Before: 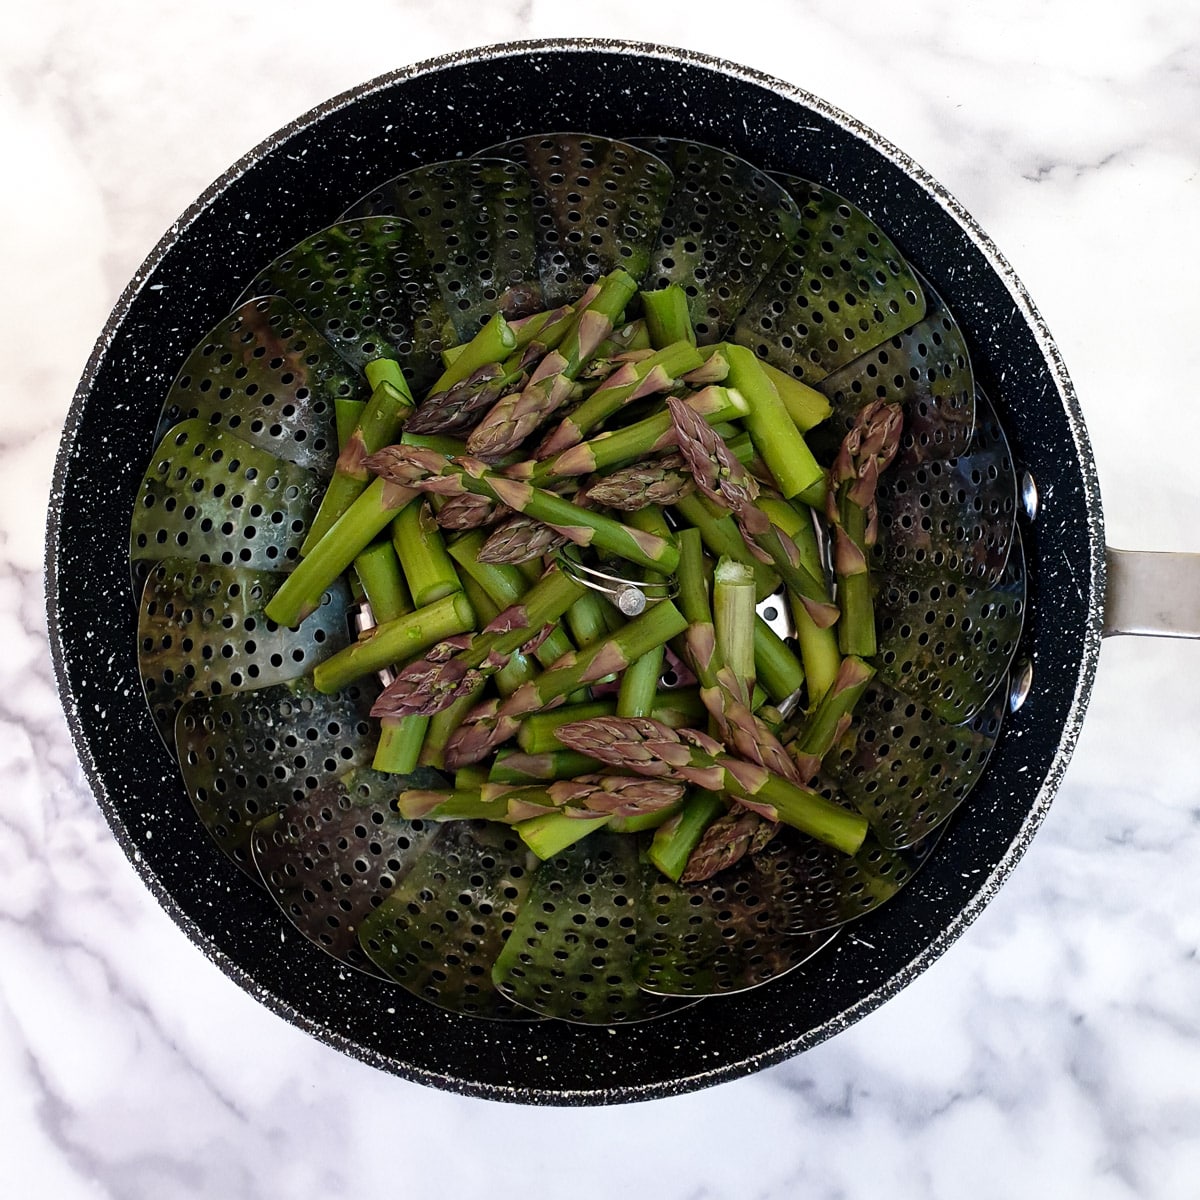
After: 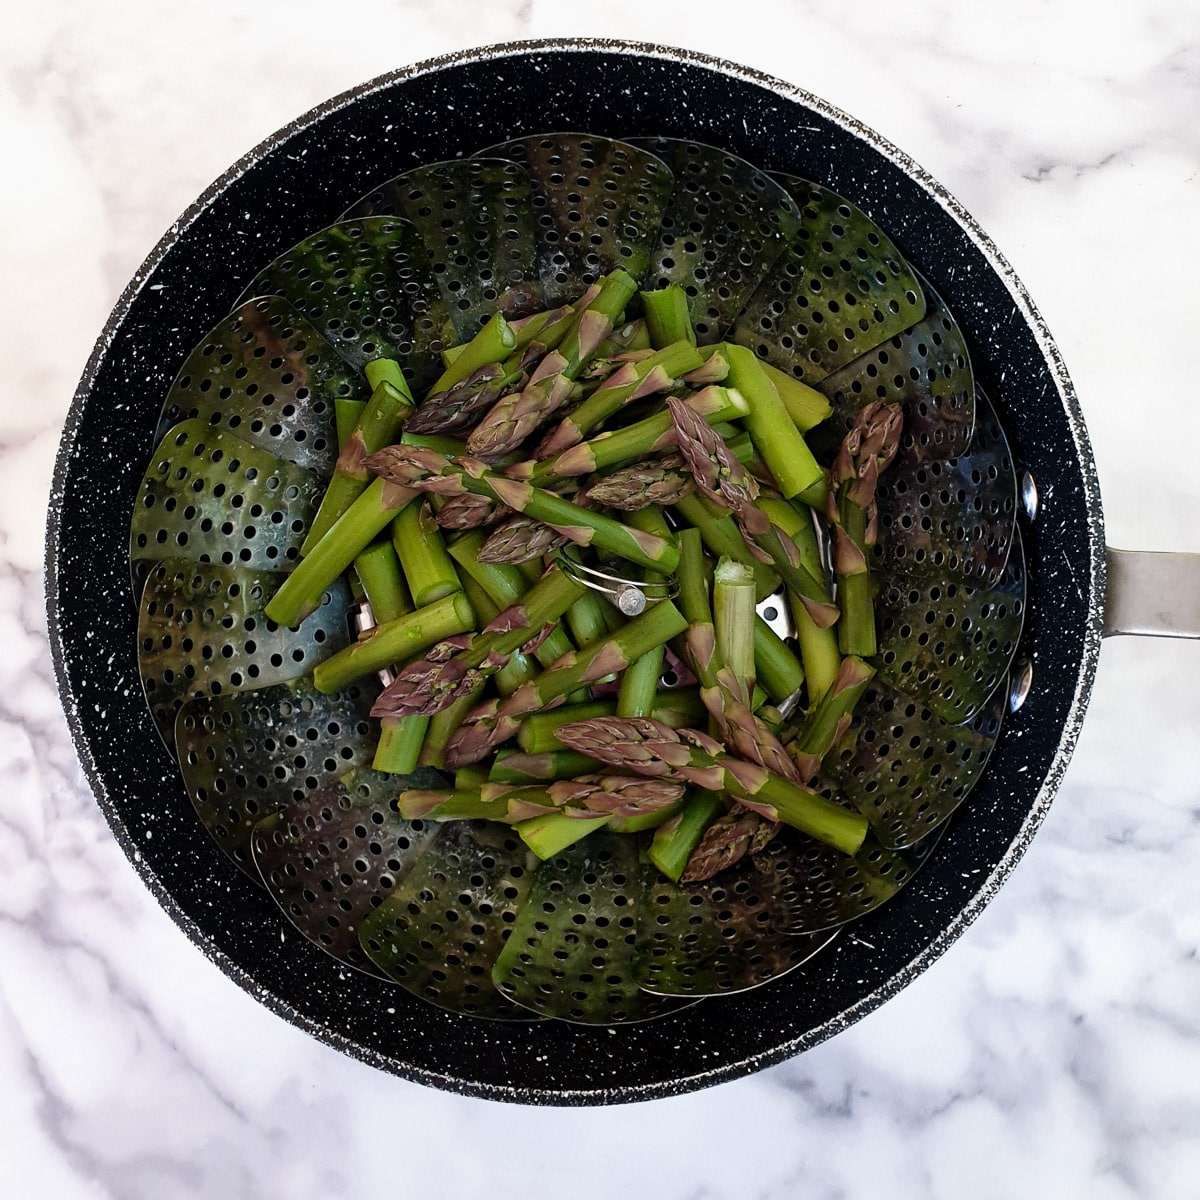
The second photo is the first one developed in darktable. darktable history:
exposure: exposure -0.071 EV, compensate exposure bias true, compensate highlight preservation false
